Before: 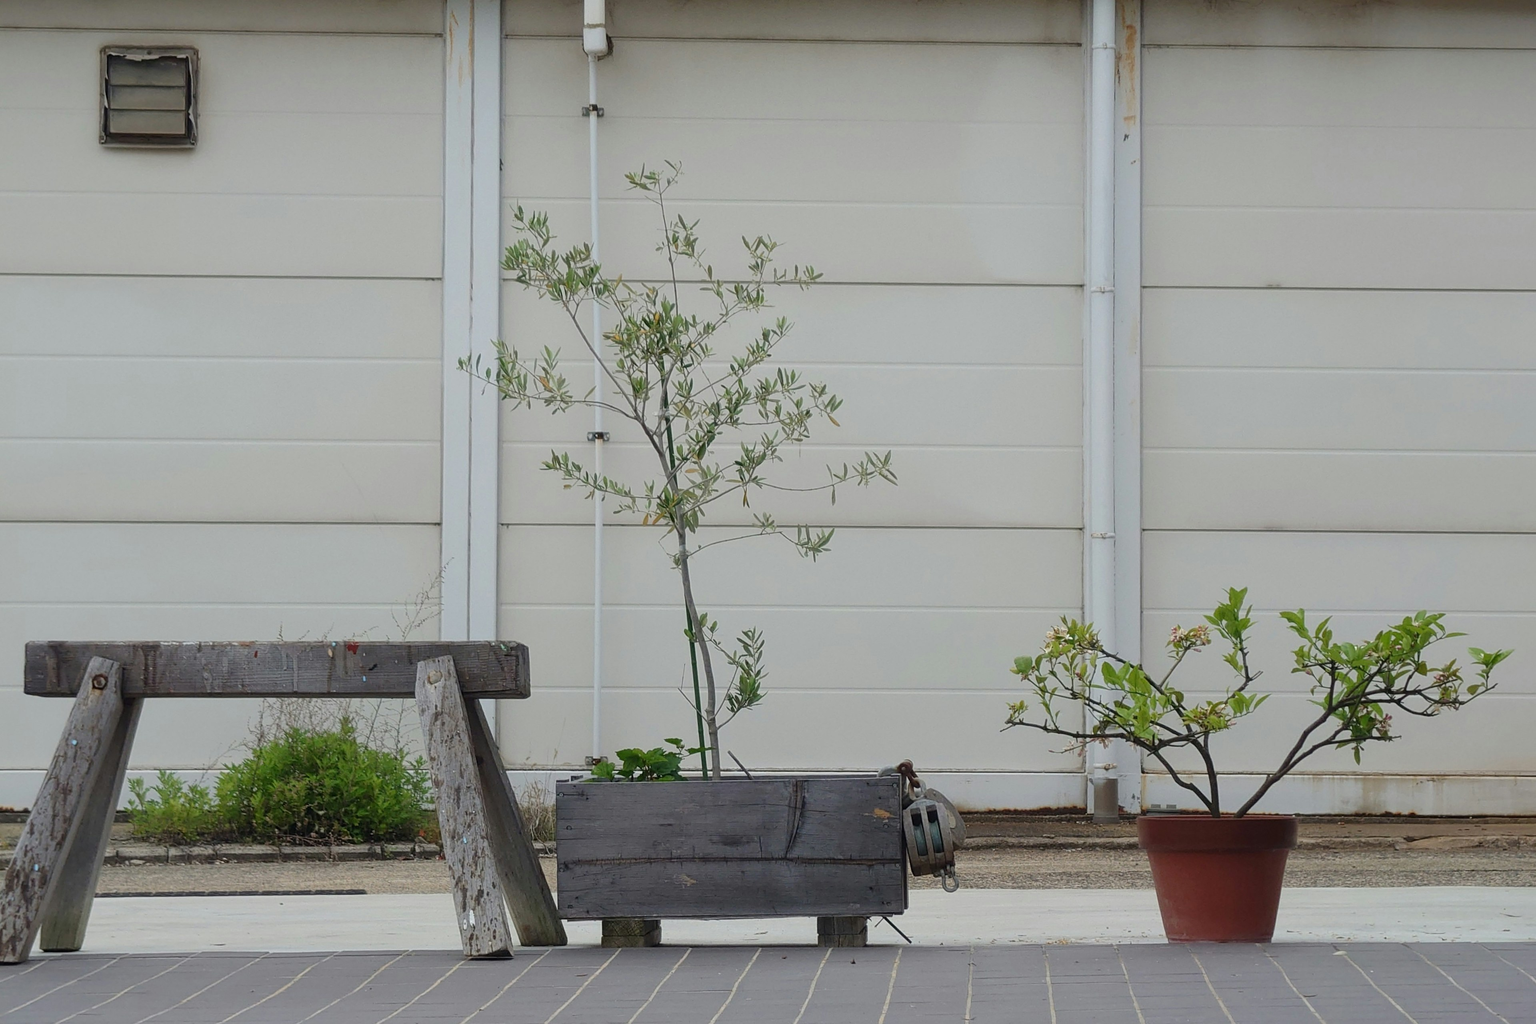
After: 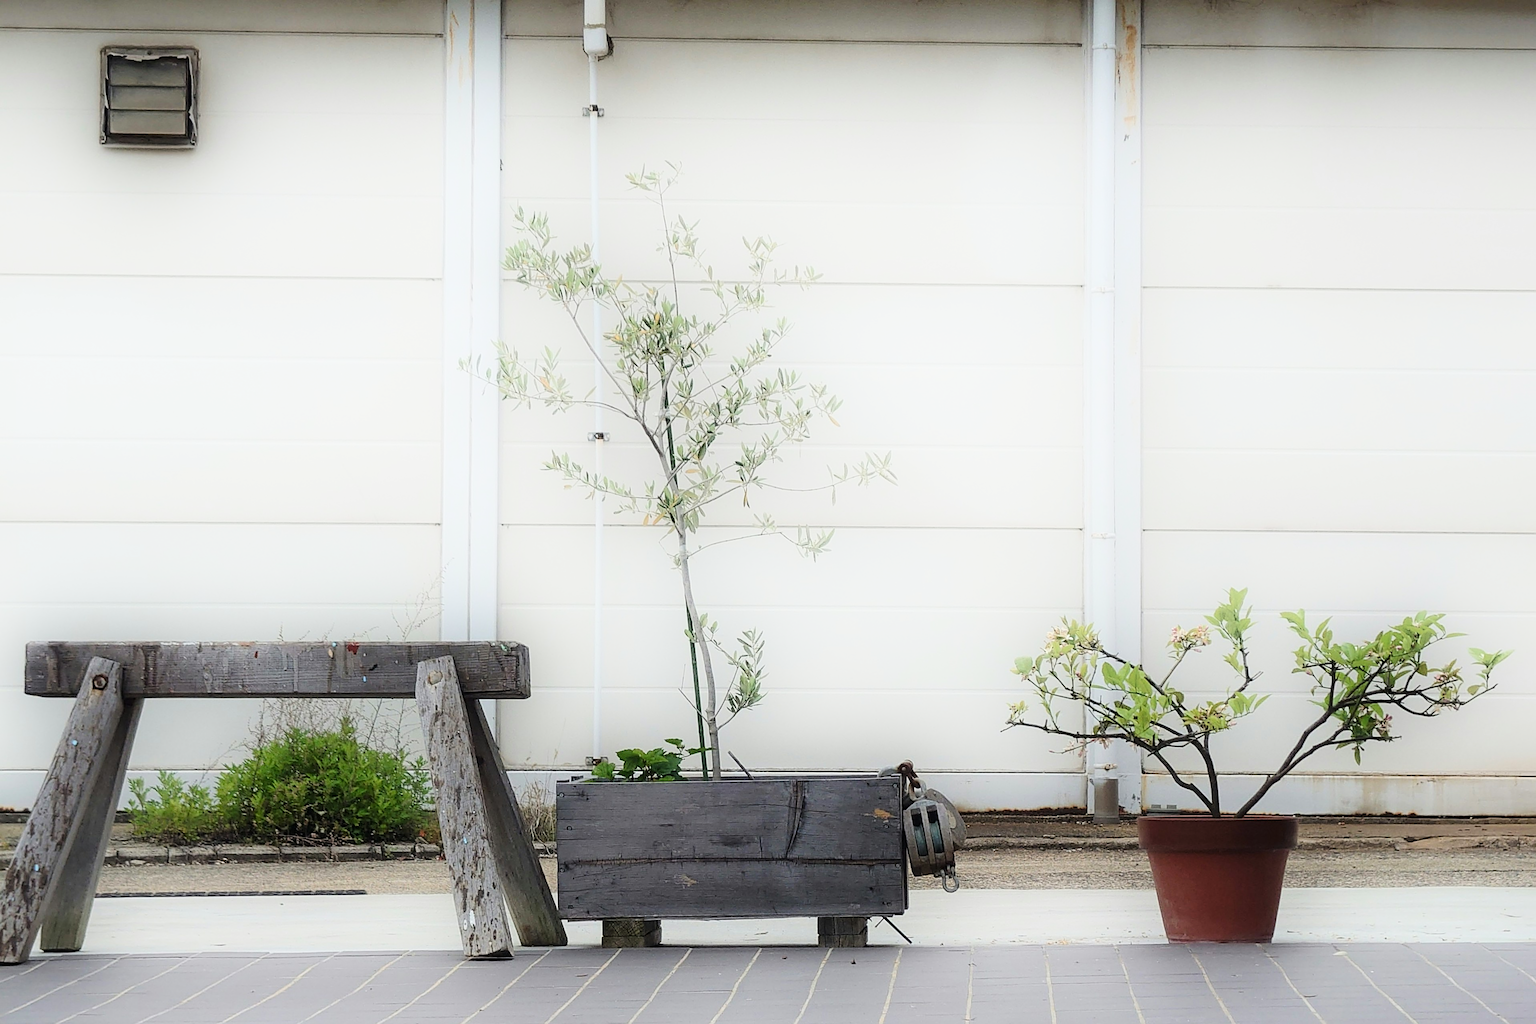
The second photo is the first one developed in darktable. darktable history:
shadows and highlights: shadows -21.64, highlights 98.91, highlights color adjustment 0.04%, soften with gaussian
sharpen: on, module defaults
tone curve: curves: ch0 [(0, 0) (0.004, 0.001) (0.133, 0.112) (0.325, 0.362) (0.832, 0.893) (1, 1)], color space Lab, linked channels, preserve colors none
